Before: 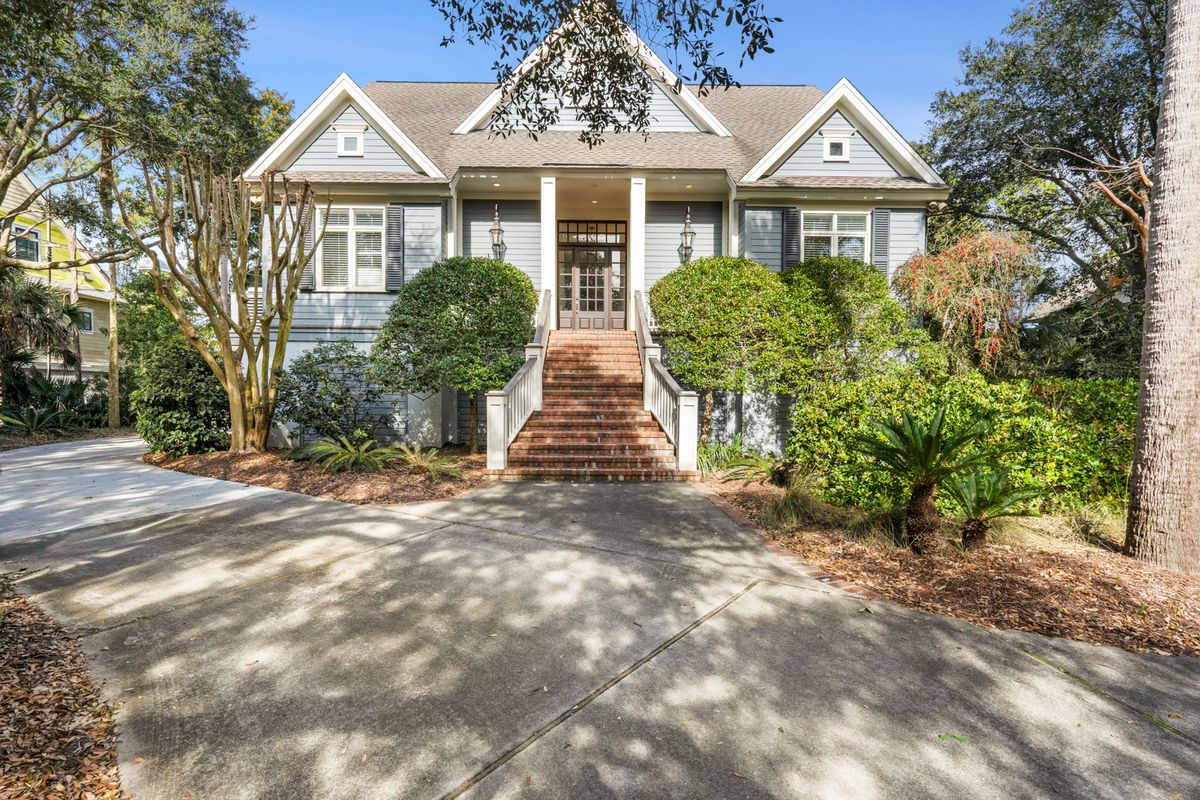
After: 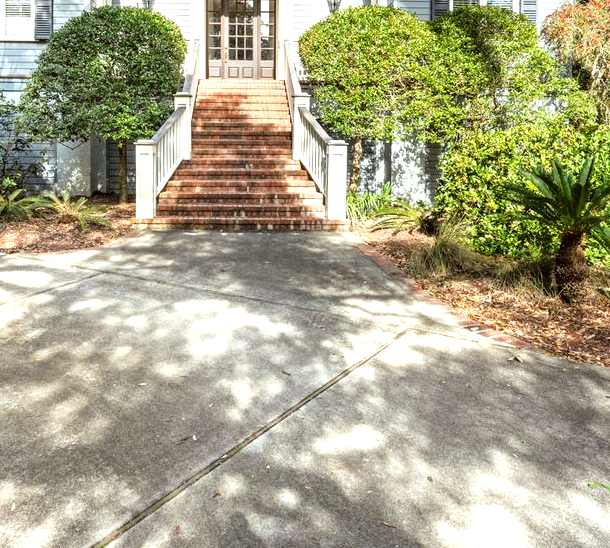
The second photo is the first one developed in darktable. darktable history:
color correction: highlights a* -2.73, highlights b* -2.22, shadows a* 2.15, shadows b* 2.99
crop and rotate: left 29.302%, top 31.41%, right 19.852%
tone equalizer: -8 EV -0.787 EV, -7 EV -0.701 EV, -6 EV -0.601 EV, -5 EV -0.375 EV, -3 EV 0.375 EV, -2 EV 0.6 EV, -1 EV 0.674 EV, +0 EV 0.77 EV
